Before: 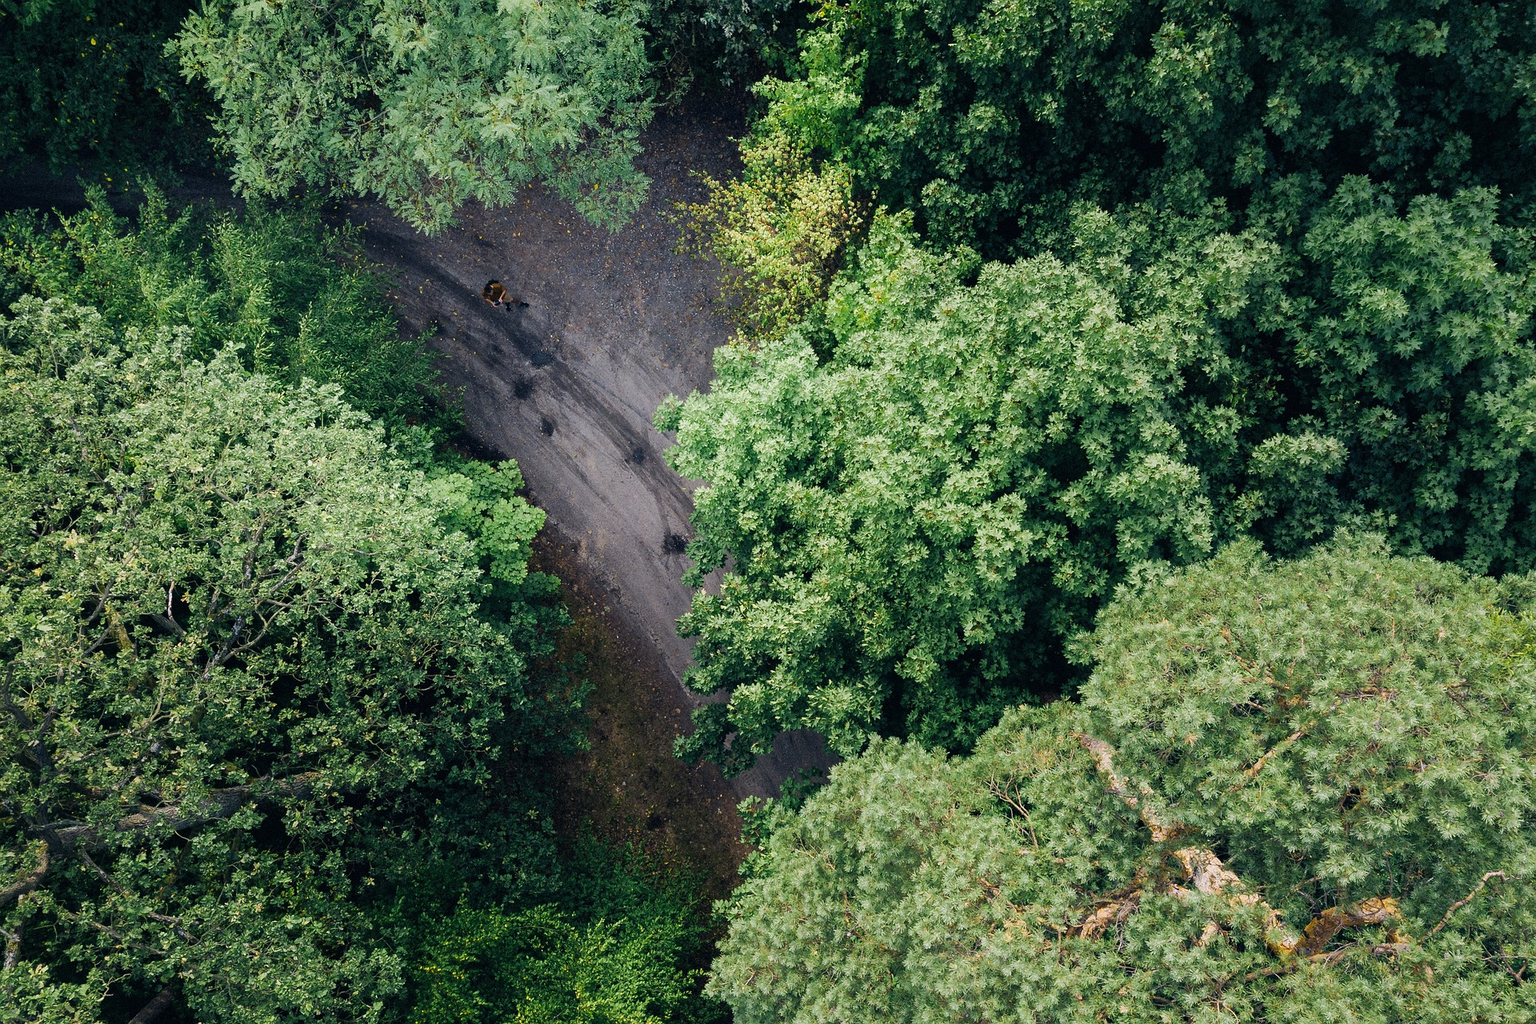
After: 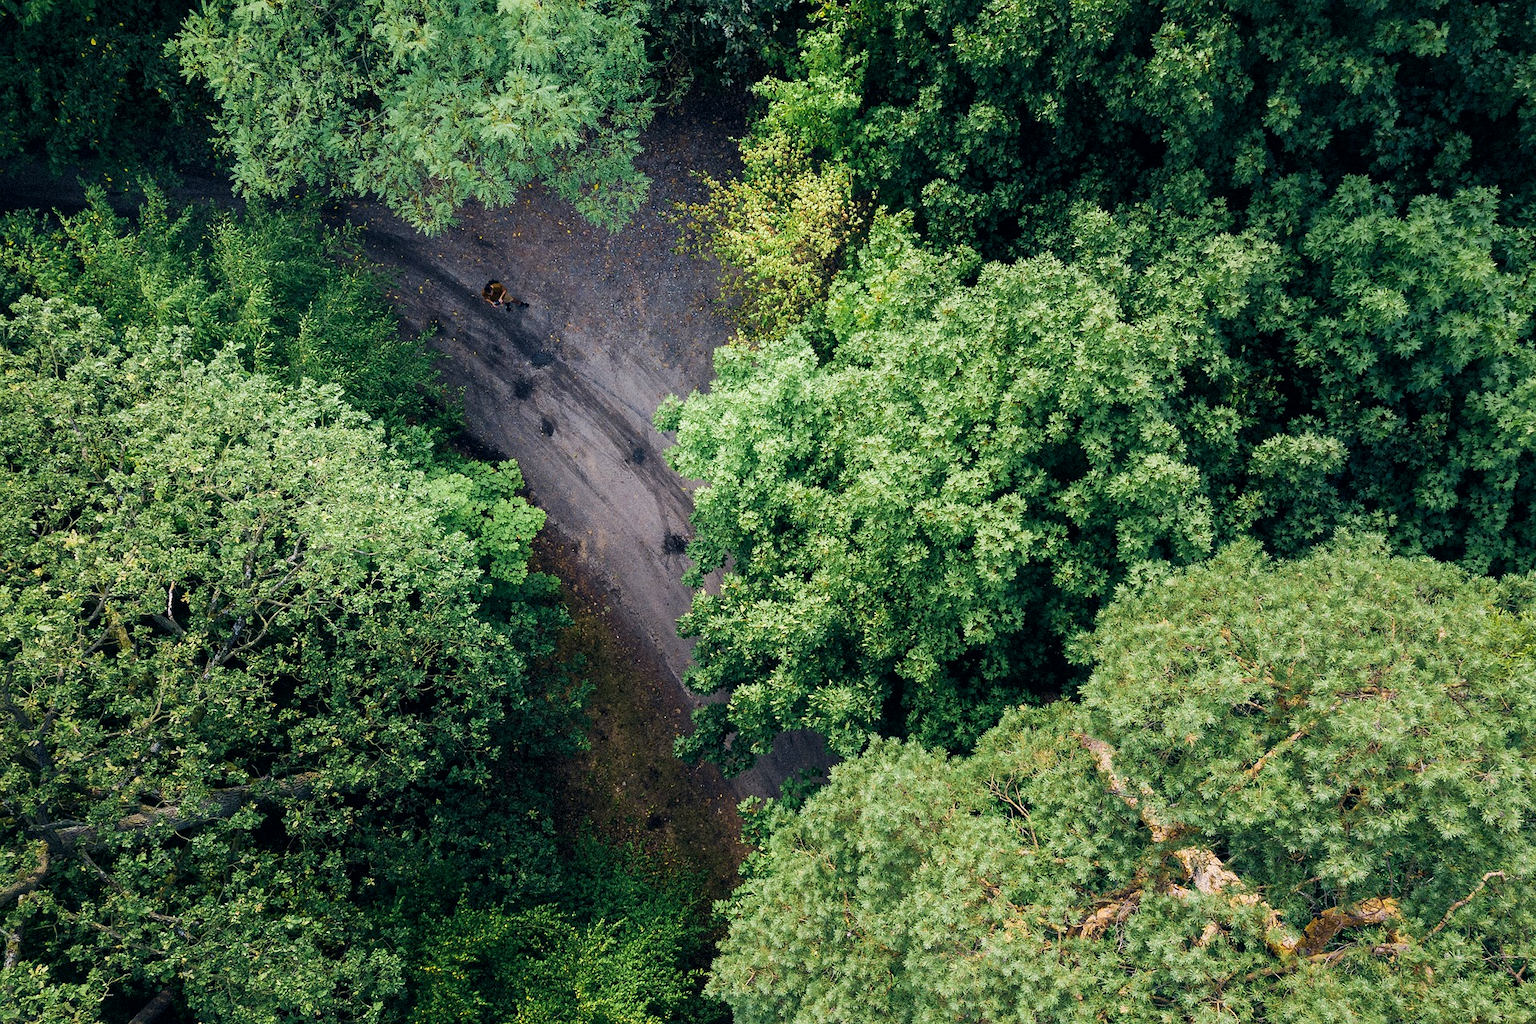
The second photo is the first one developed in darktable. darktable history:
velvia: on, module defaults
local contrast: highlights 105%, shadows 101%, detail 119%, midtone range 0.2
